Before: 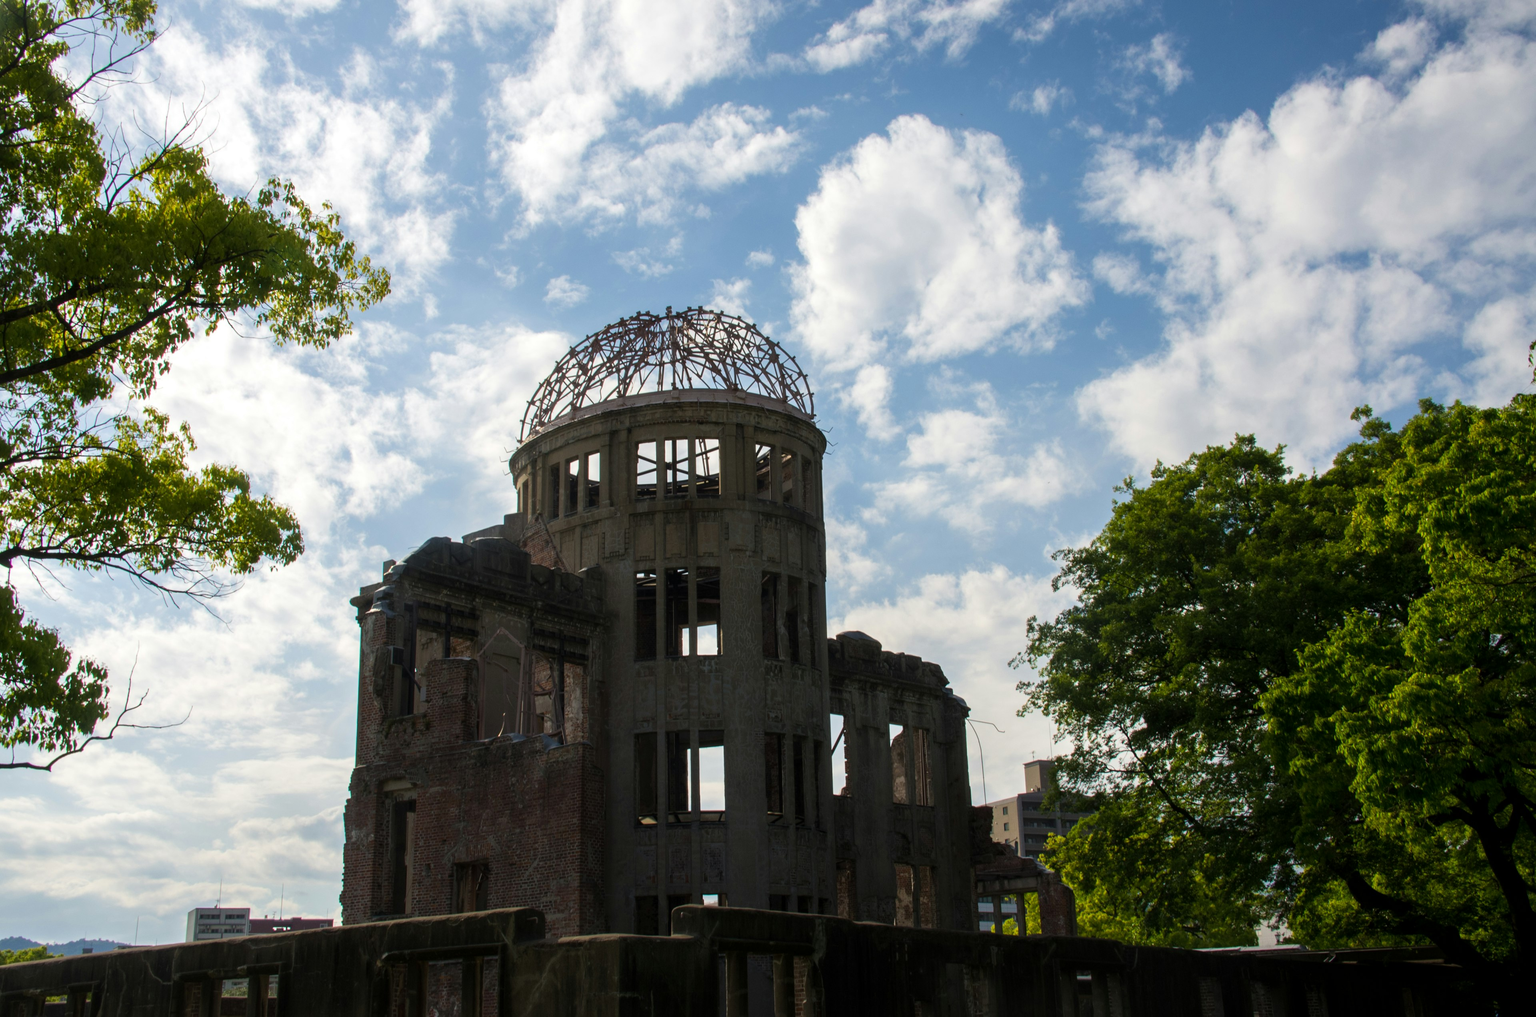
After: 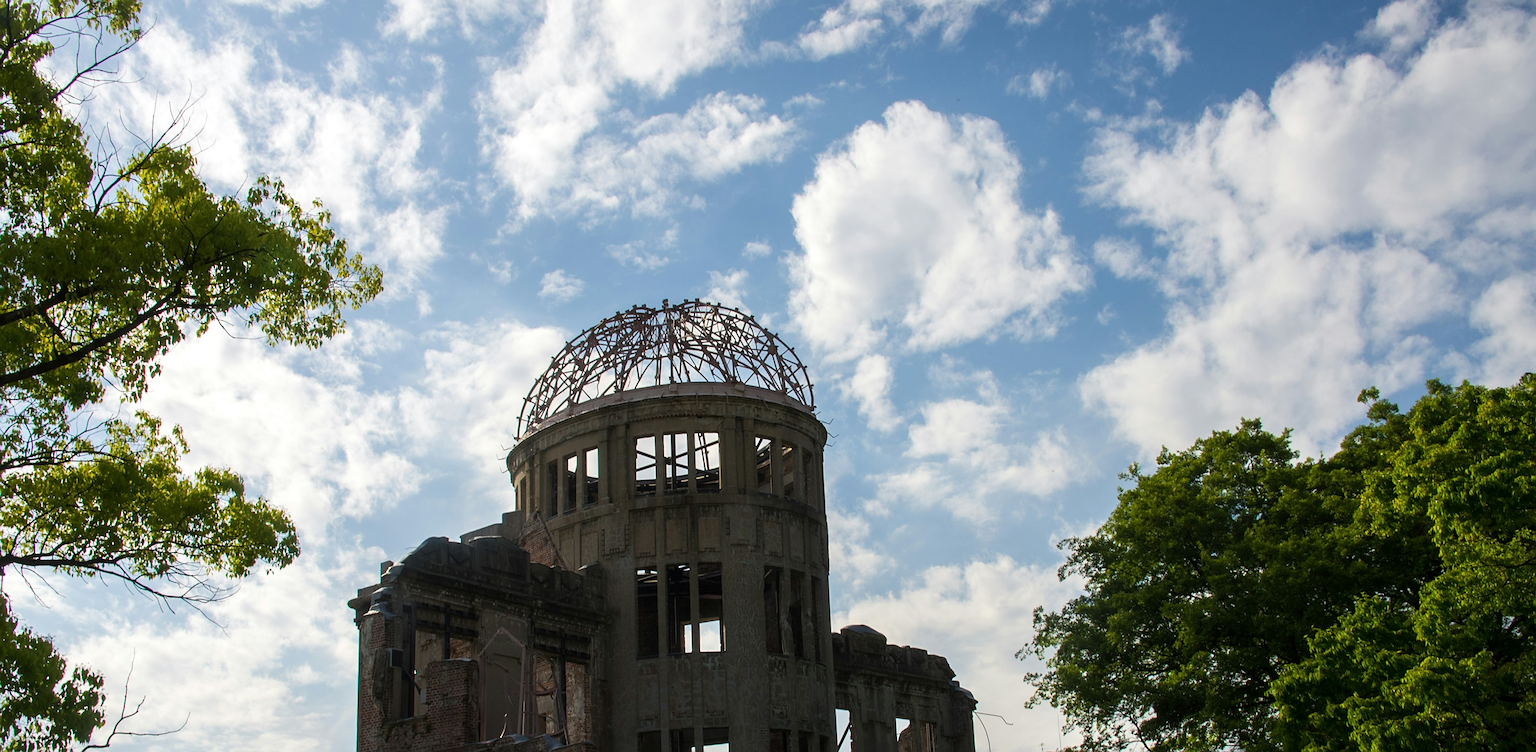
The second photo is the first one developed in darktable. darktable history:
crop: bottom 24.967%
sharpen: on, module defaults
rotate and perspective: rotation -1°, crop left 0.011, crop right 0.989, crop top 0.025, crop bottom 0.975
